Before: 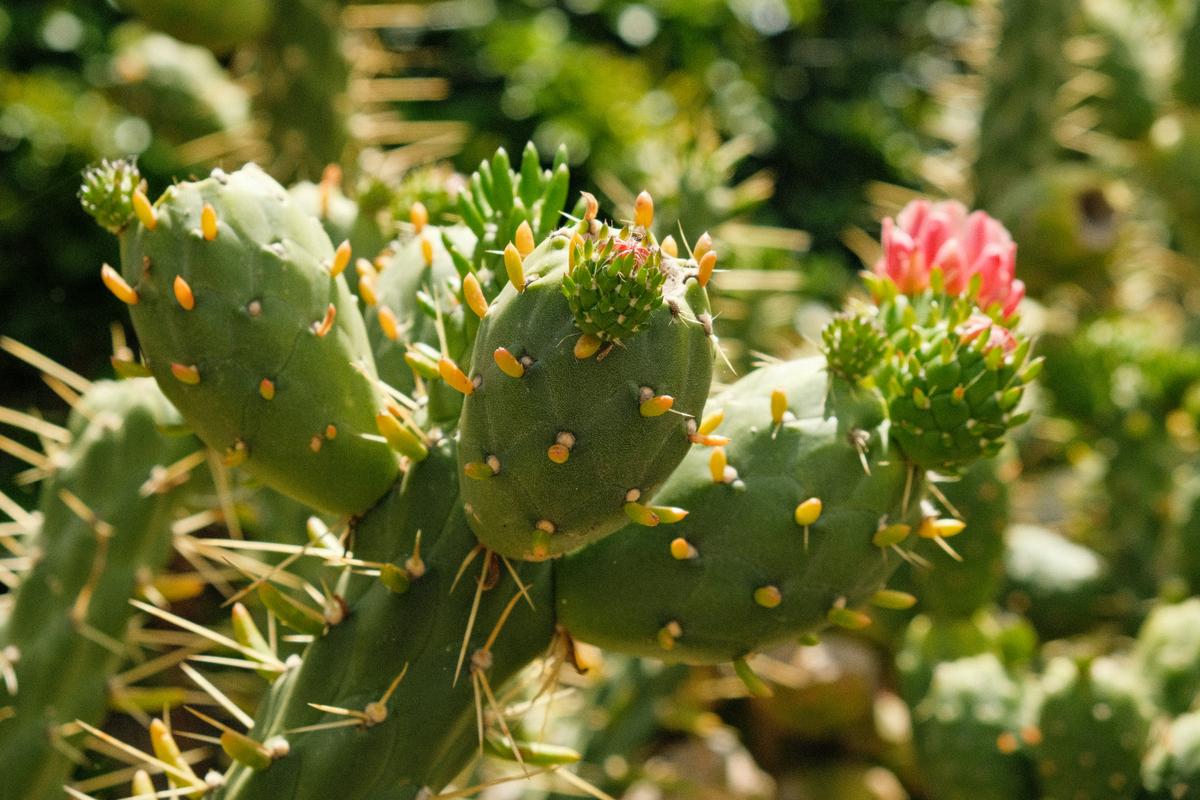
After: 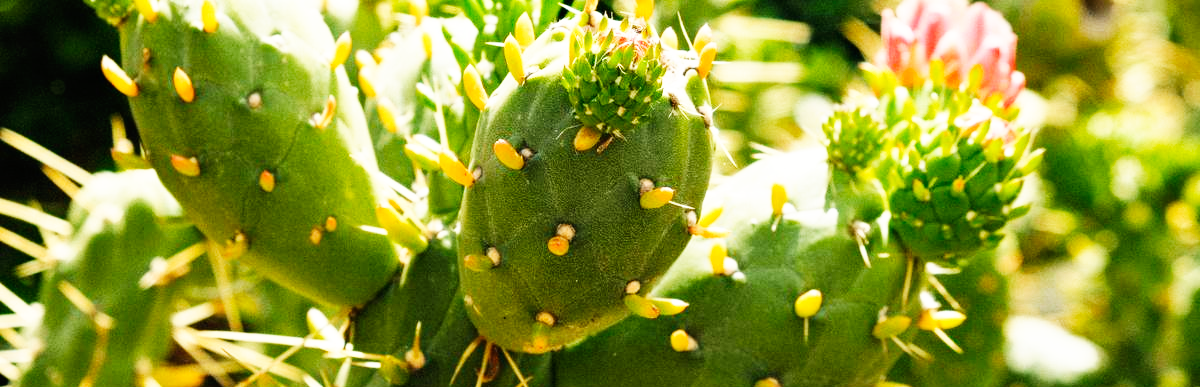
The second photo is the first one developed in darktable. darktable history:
levels: mode automatic
crop and rotate: top 26.056%, bottom 25.543%
base curve: curves: ch0 [(0, 0) (0.007, 0.004) (0.027, 0.03) (0.046, 0.07) (0.207, 0.54) (0.442, 0.872) (0.673, 0.972) (1, 1)], preserve colors none
